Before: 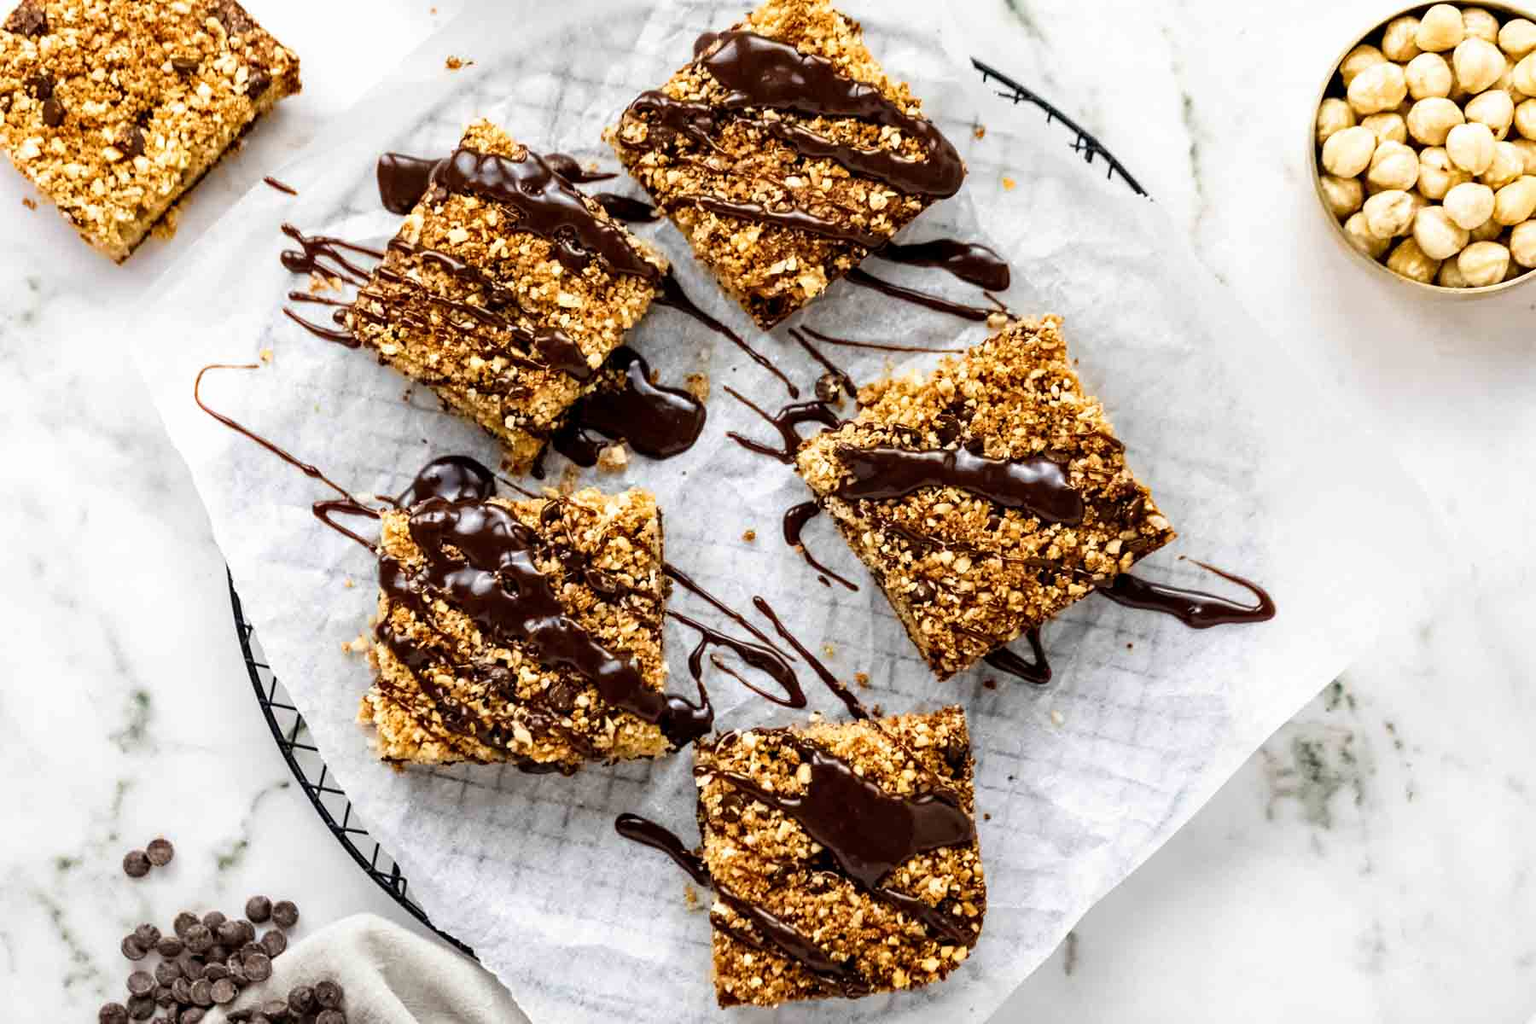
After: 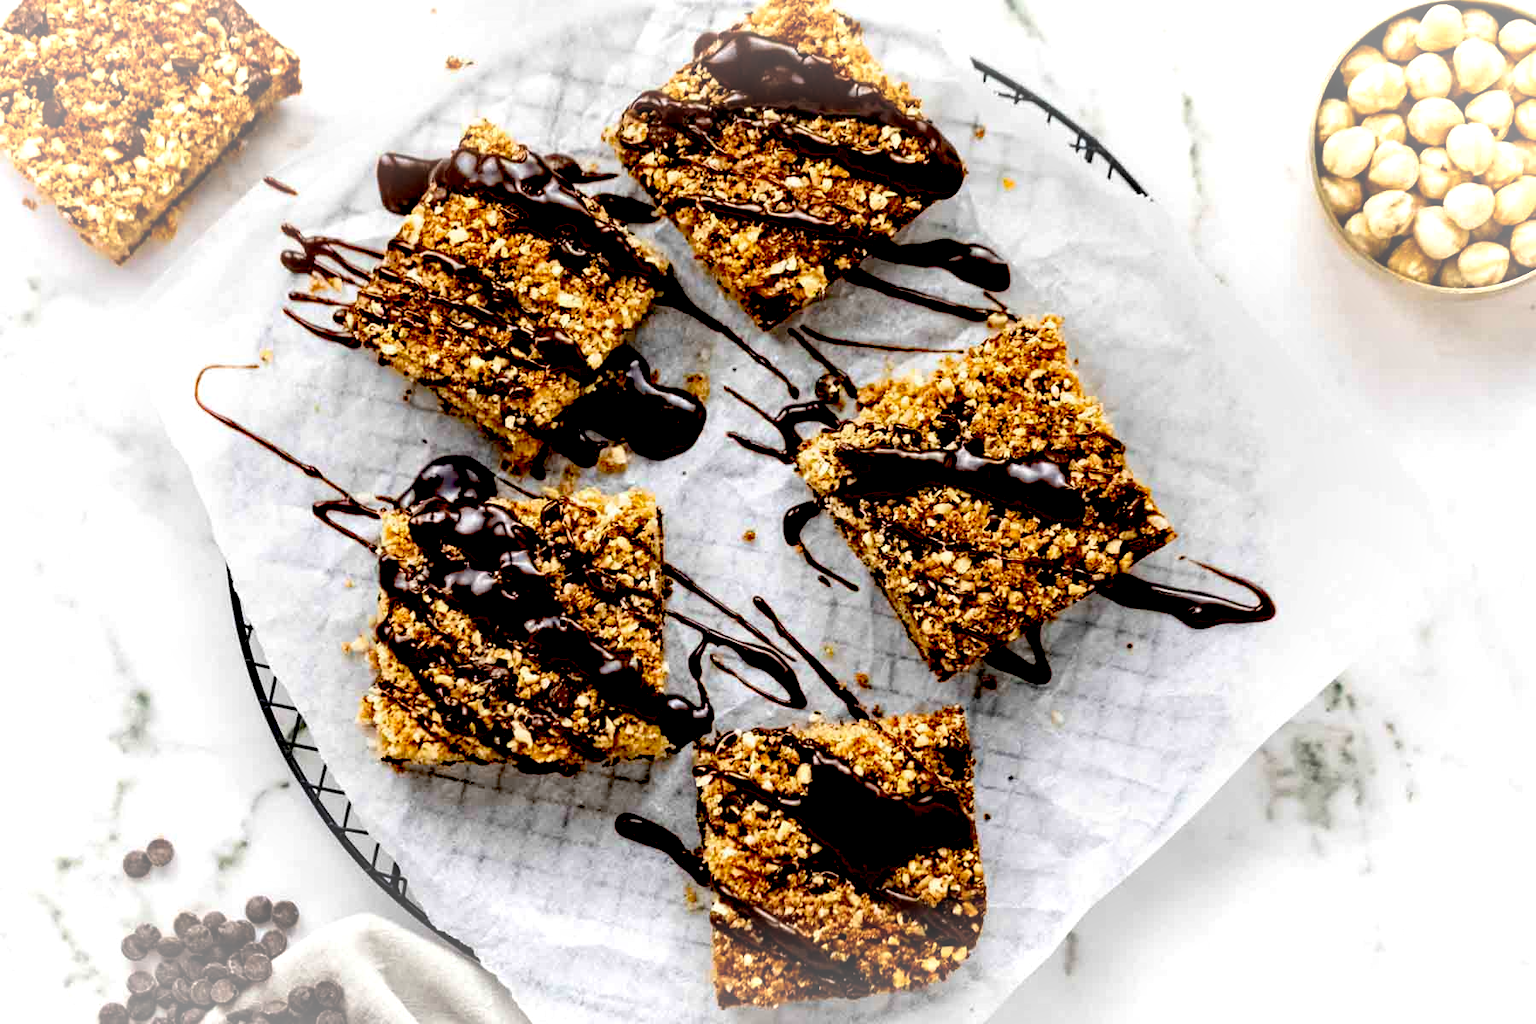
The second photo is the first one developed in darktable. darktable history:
haze removal: compatibility mode true, adaptive false
vignetting: fall-off start 71.03%, brightness 0.306, saturation 0.002, width/height ratio 1.334
exposure: black level correction 0.048, exposure 0.013 EV, compensate exposure bias true, compensate highlight preservation false
